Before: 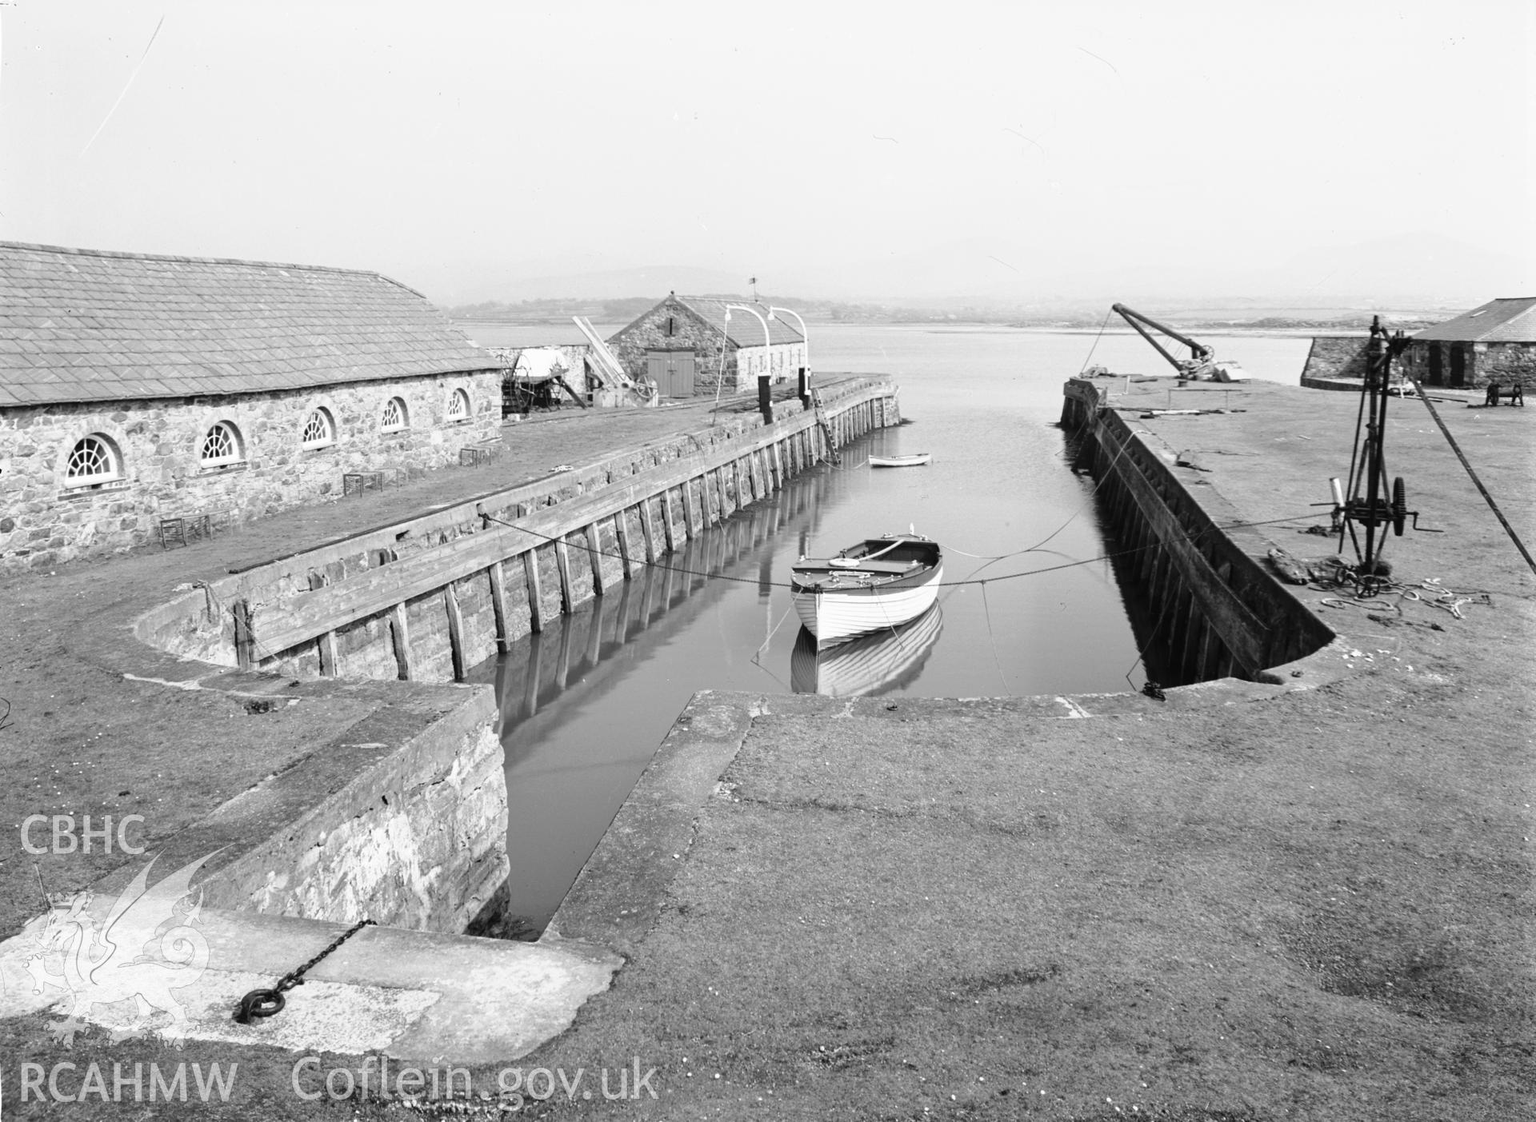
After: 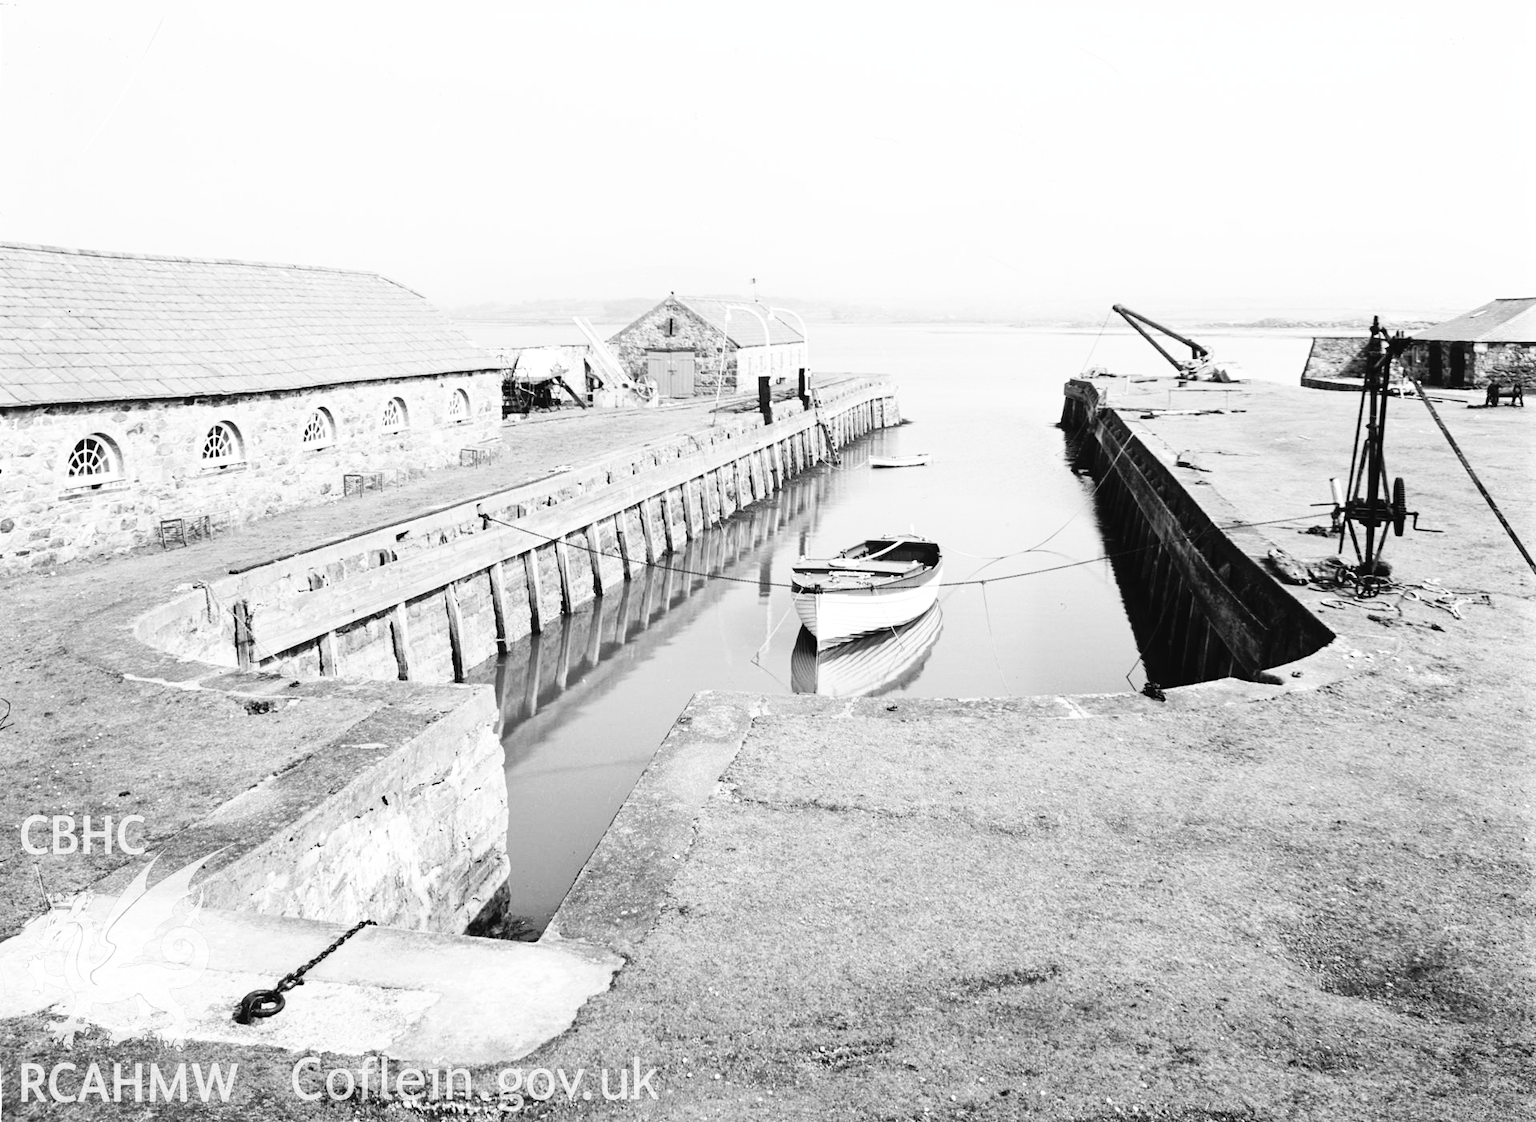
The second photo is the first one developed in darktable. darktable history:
tone curve: curves: ch0 [(0.003, 0.032) (0.037, 0.037) (0.142, 0.117) (0.279, 0.311) (0.405, 0.49) (0.526, 0.651) (0.722, 0.857) (0.875, 0.946) (1, 0.98)]; ch1 [(0, 0) (0.305, 0.325) (0.453, 0.437) (0.482, 0.473) (0.501, 0.498) (0.515, 0.523) (0.559, 0.591) (0.6, 0.659) (0.656, 0.71) (1, 1)]; ch2 [(0, 0) (0.323, 0.277) (0.424, 0.396) (0.479, 0.484) (0.499, 0.502) (0.515, 0.537) (0.564, 0.595) (0.644, 0.703) (0.742, 0.803) (1, 1)], preserve colors none
tone equalizer: -8 EV -0.413 EV, -7 EV -0.396 EV, -6 EV -0.361 EV, -5 EV -0.223 EV, -3 EV 0.235 EV, -2 EV 0.348 EV, -1 EV 0.403 EV, +0 EV 0.425 EV, edges refinement/feathering 500, mask exposure compensation -1.57 EV, preserve details no
